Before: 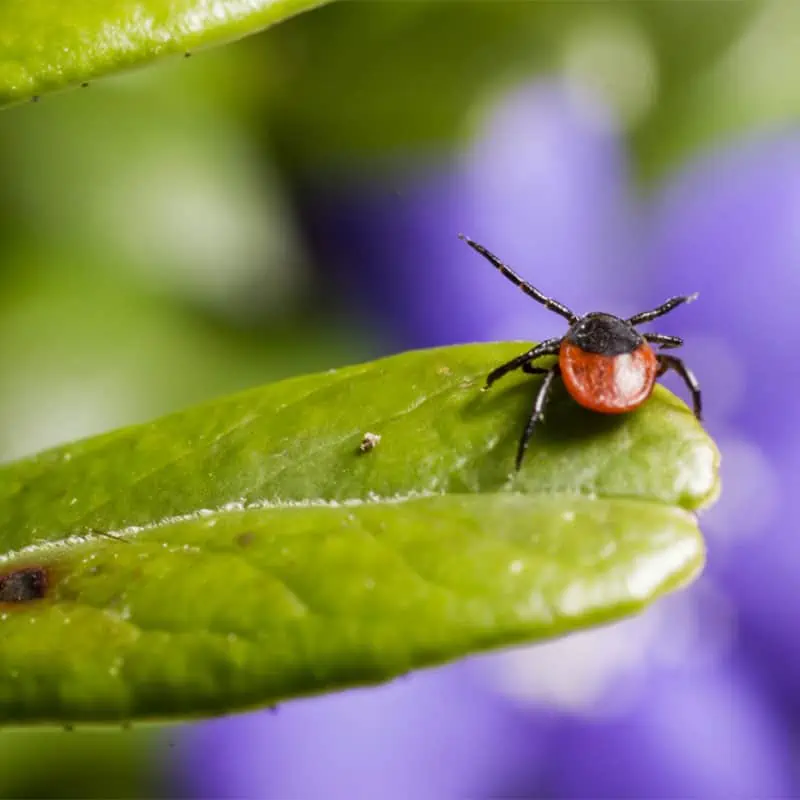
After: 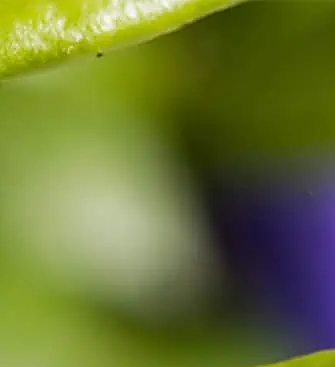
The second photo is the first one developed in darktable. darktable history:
crop and rotate: left 11.096%, top 0.105%, right 46.915%, bottom 53.999%
sharpen: on, module defaults
